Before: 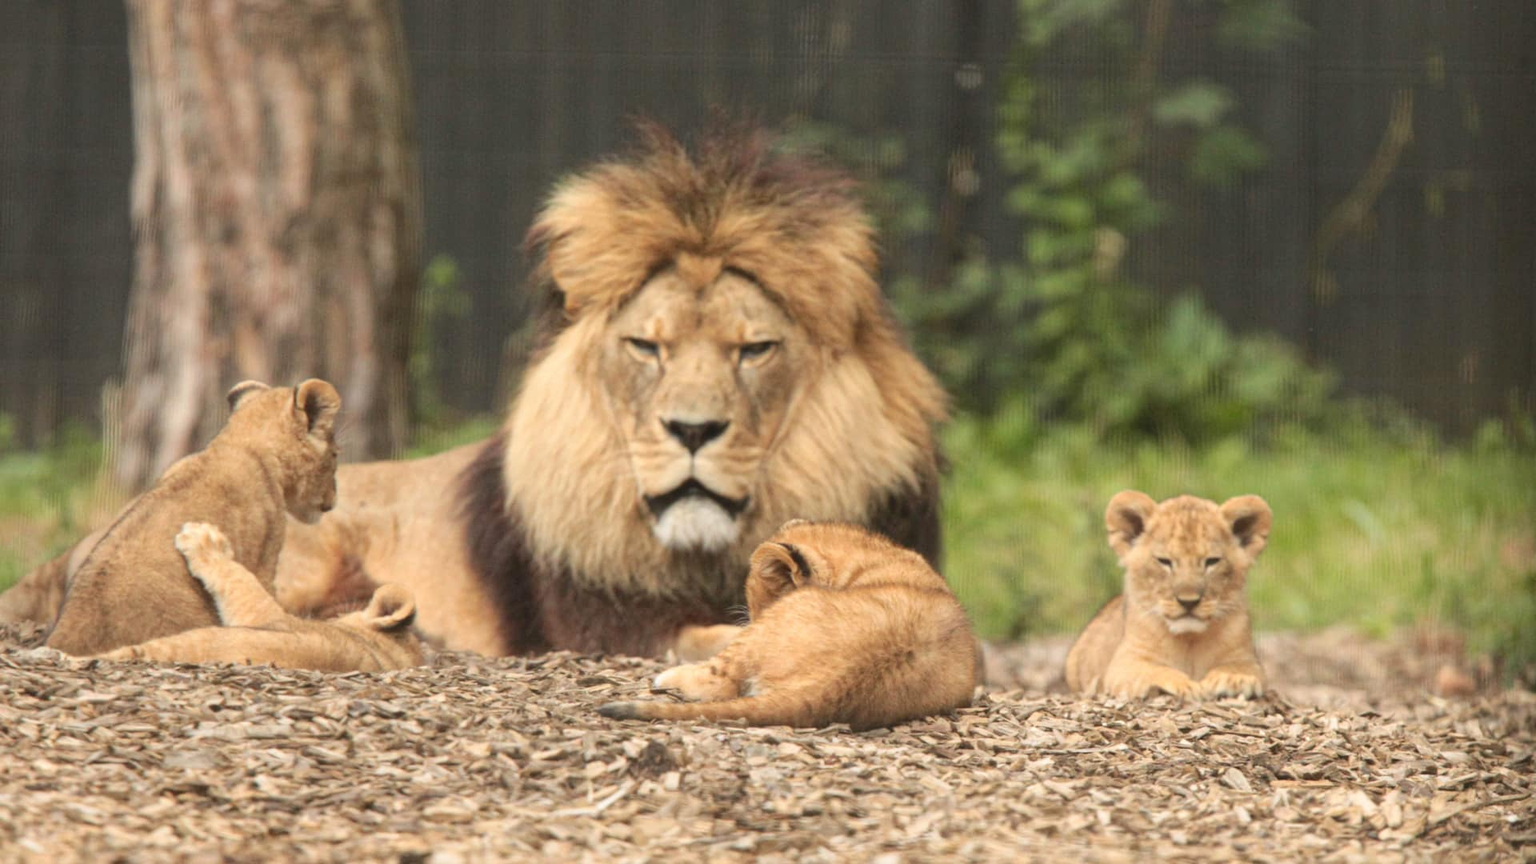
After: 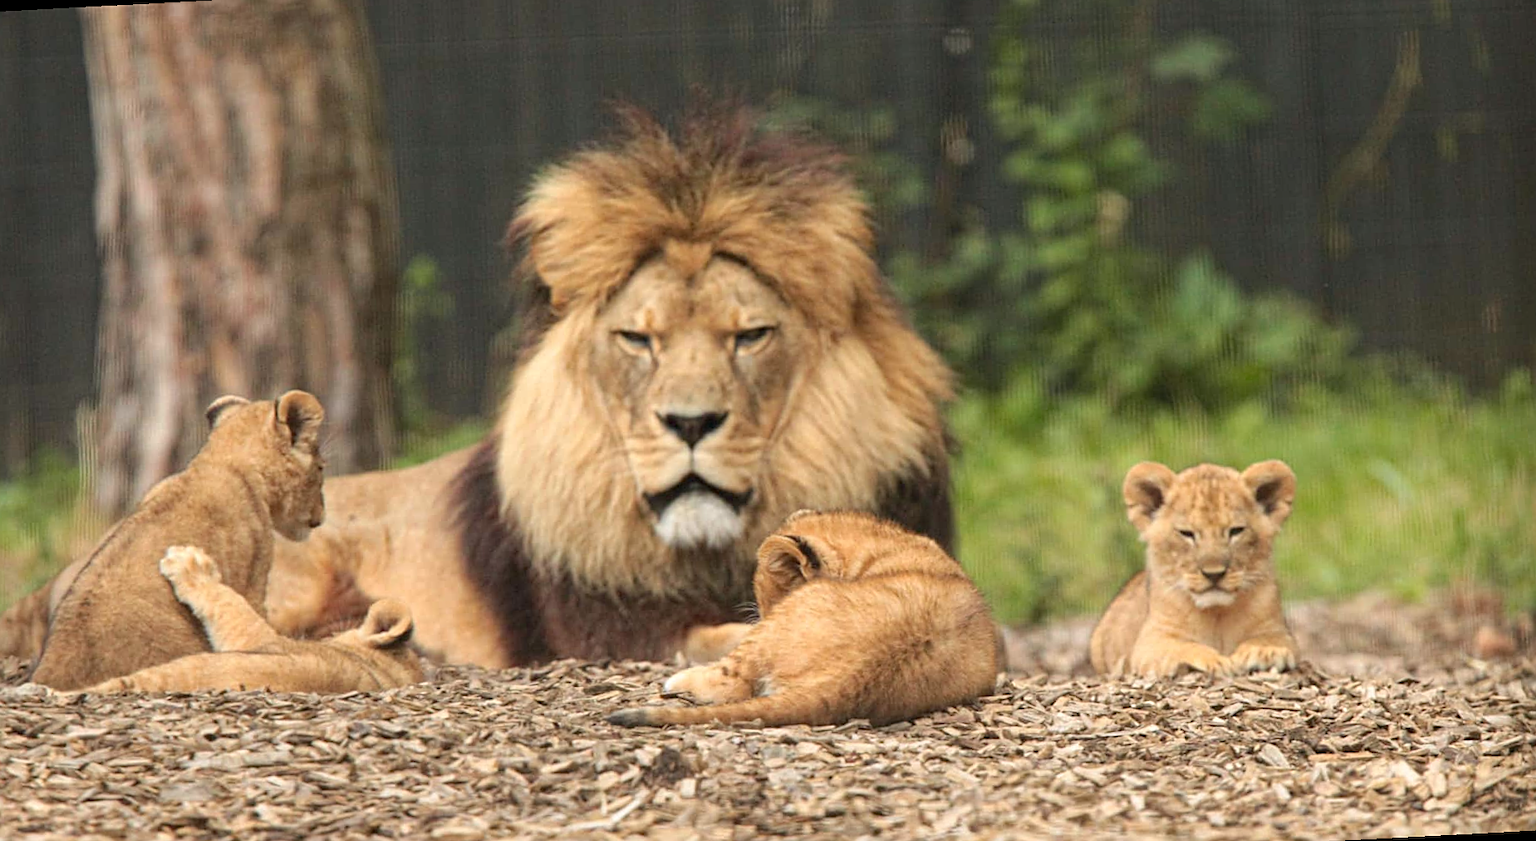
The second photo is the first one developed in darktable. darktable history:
haze removal: compatibility mode true, adaptive false
rotate and perspective: rotation -3°, crop left 0.031, crop right 0.968, crop top 0.07, crop bottom 0.93
sharpen: on, module defaults
